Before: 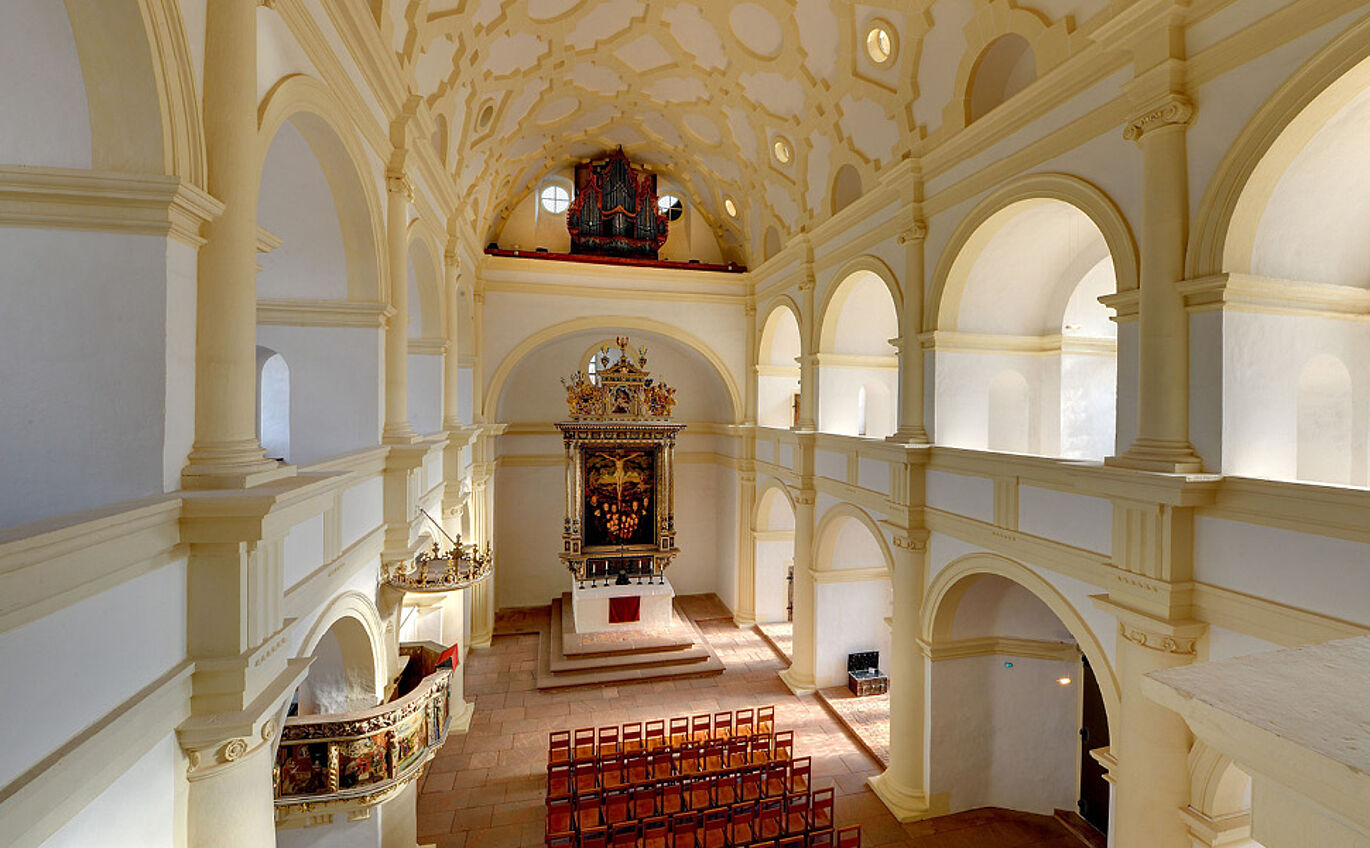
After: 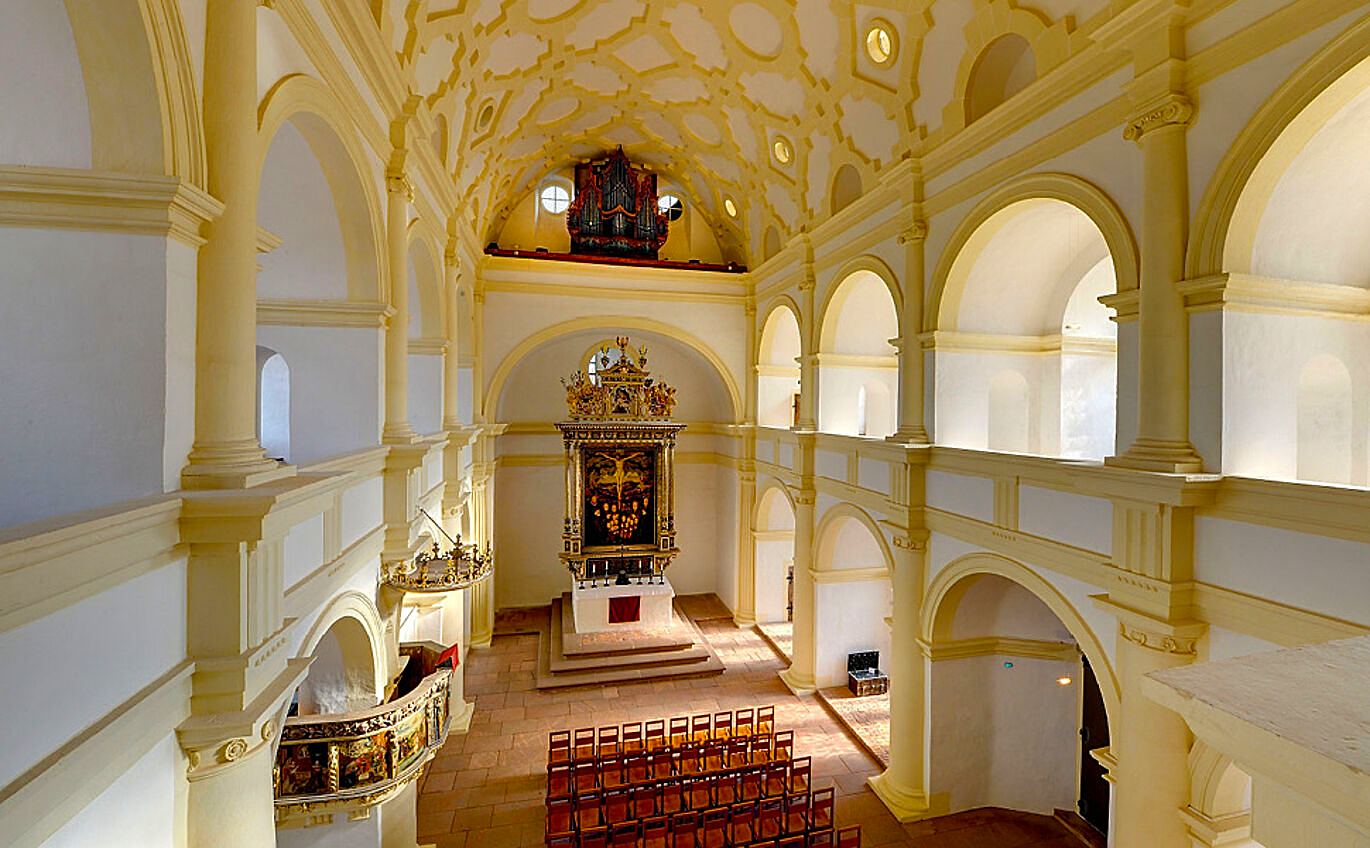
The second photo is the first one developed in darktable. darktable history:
color balance rgb: perceptual saturation grading › global saturation 25.903%, global vibrance 20%
color correction: highlights a* -0.22, highlights b* -0.063
sharpen: on, module defaults
